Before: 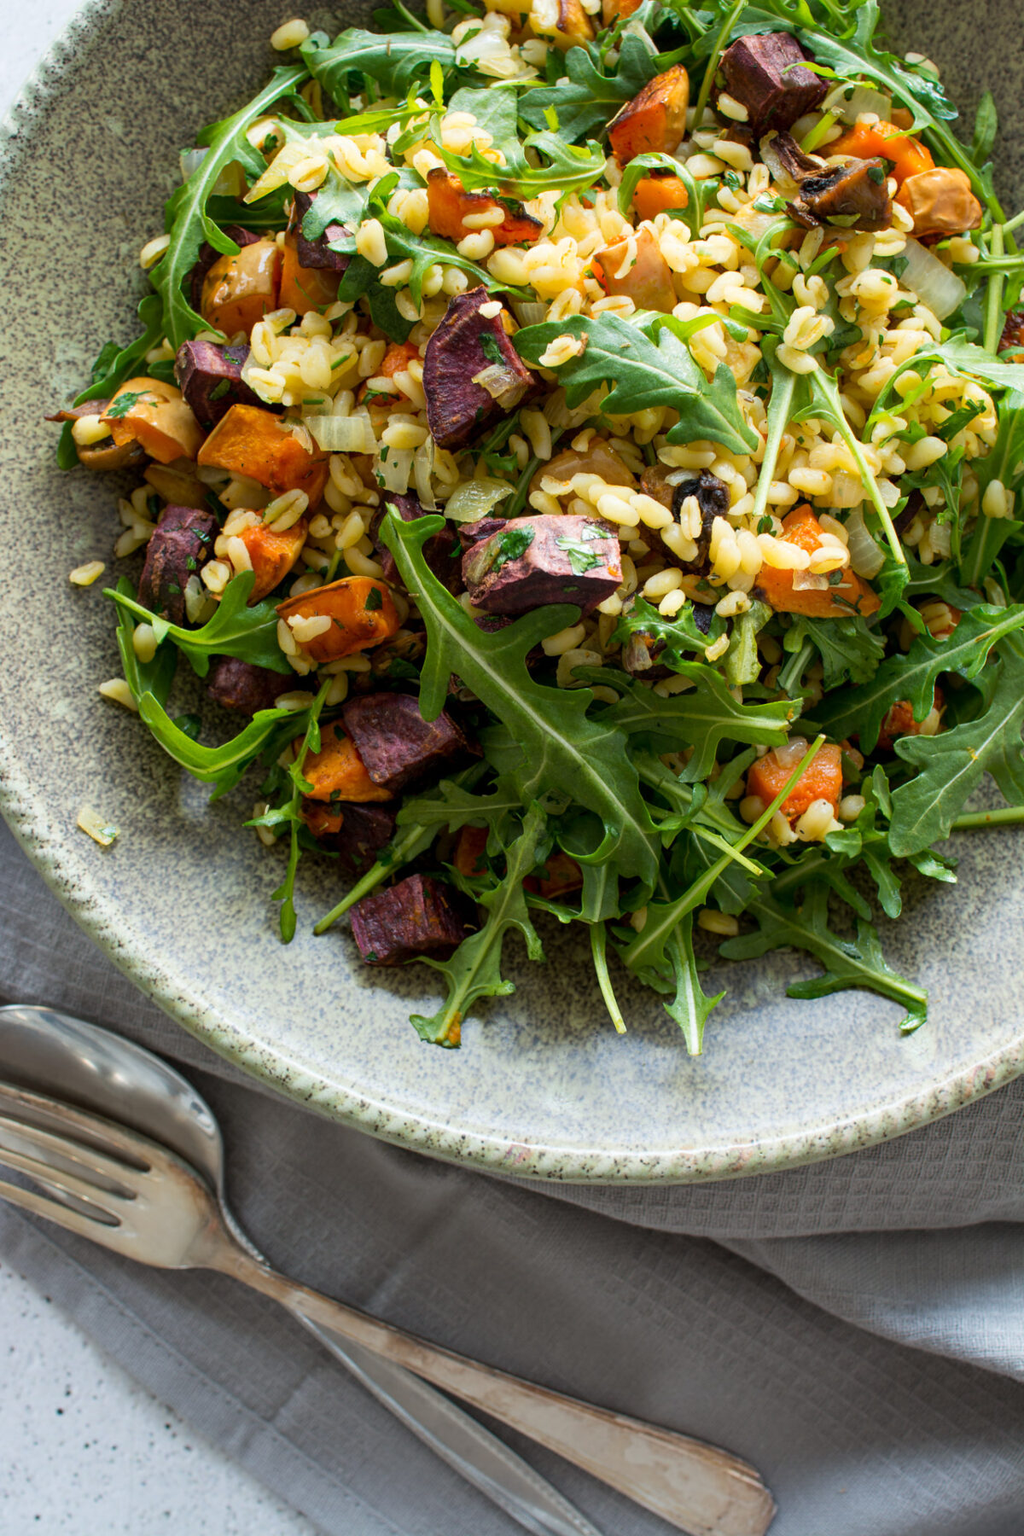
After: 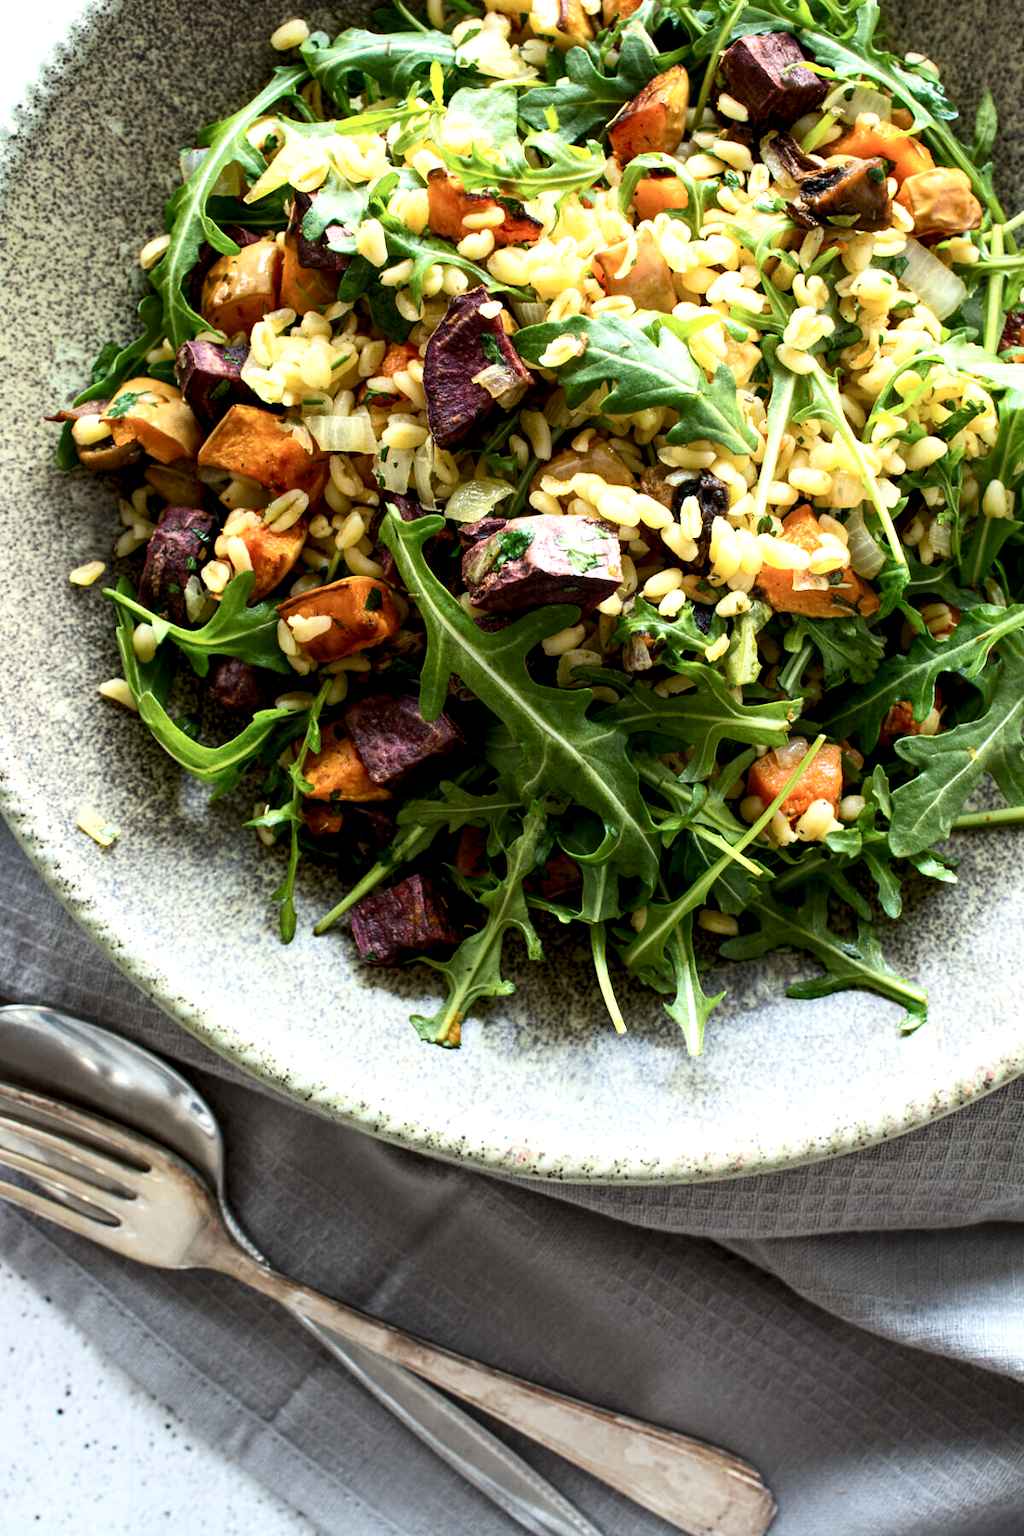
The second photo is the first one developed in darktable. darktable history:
tone equalizer: smoothing diameter 24.8%, edges refinement/feathering 11.88, preserve details guided filter
contrast brightness saturation: contrast 0.245, brightness 0.089
local contrast: highlights 135%, shadows 119%, detail 140%, midtone range 0.26
